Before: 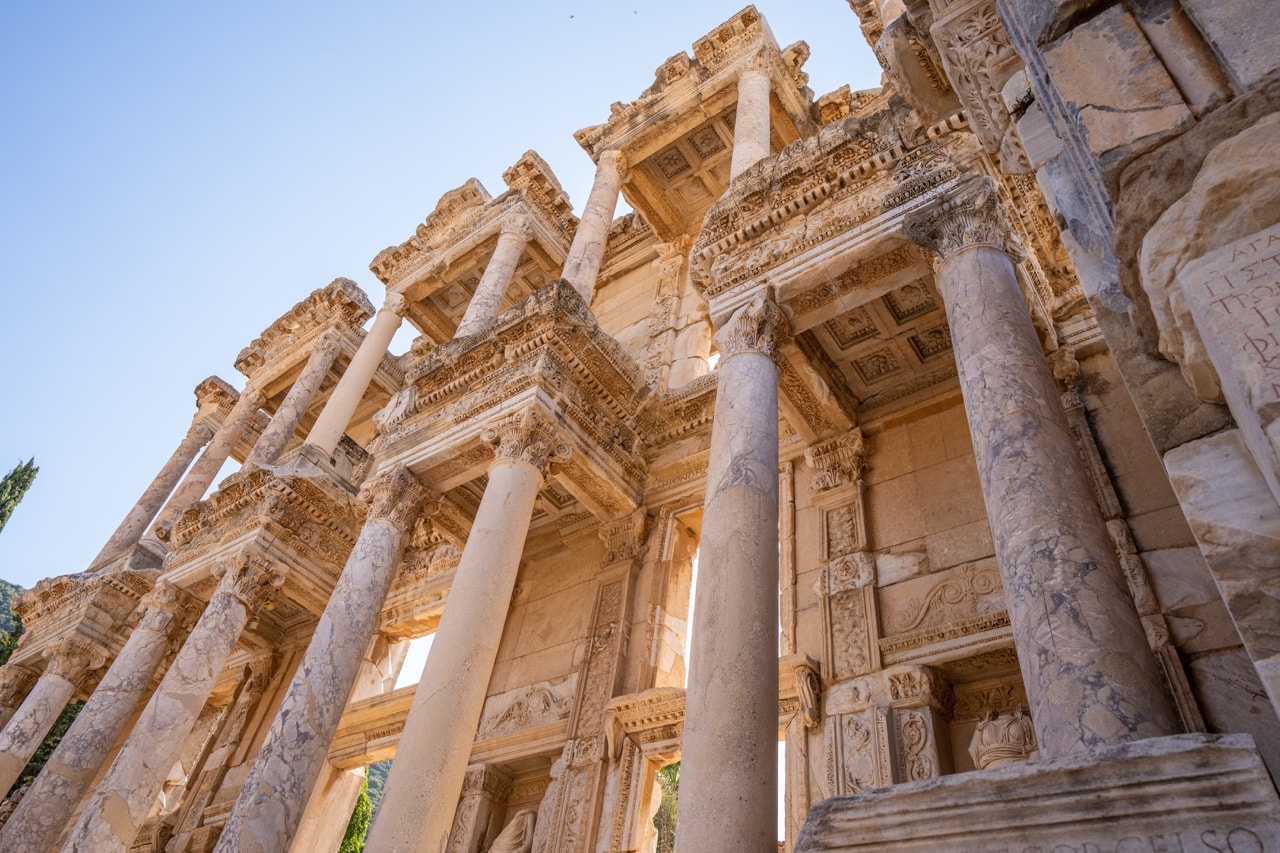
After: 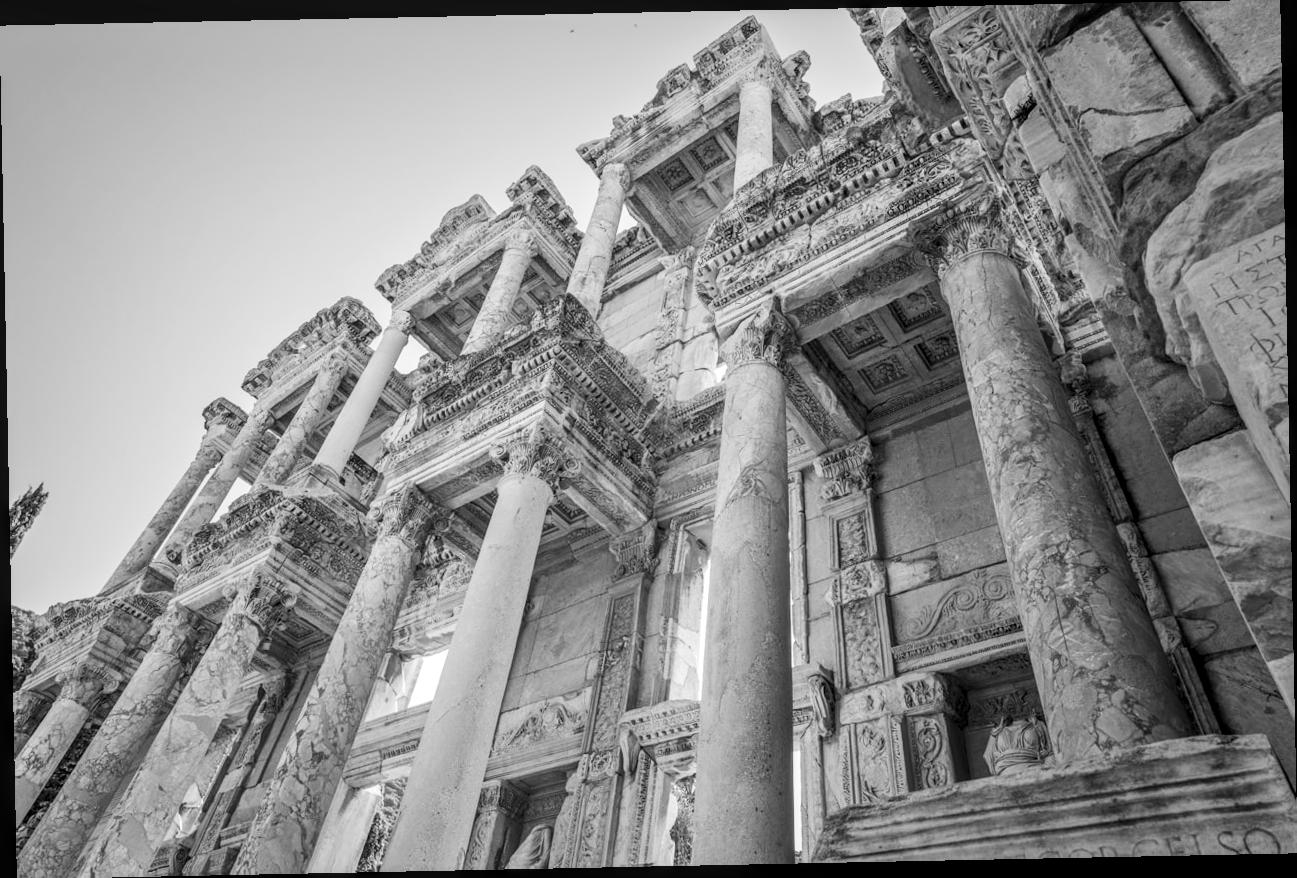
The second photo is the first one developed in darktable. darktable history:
rotate and perspective: rotation -1.17°, automatic cropping off
exposure: compensate highlight preservation false
white balance: red 0.931, blue 1.11
monochrome: a 32, b 64, size 2.3
contrast brightness saturation: contrast 0.24, brightness 0.09
shadows and highlights: shadows 30.86, highlights 0, soften with gaussian
local contrast: on, module defaults
color balance rgb: perceptual saturation grading › global saturation 30%, global vibrance 20%
